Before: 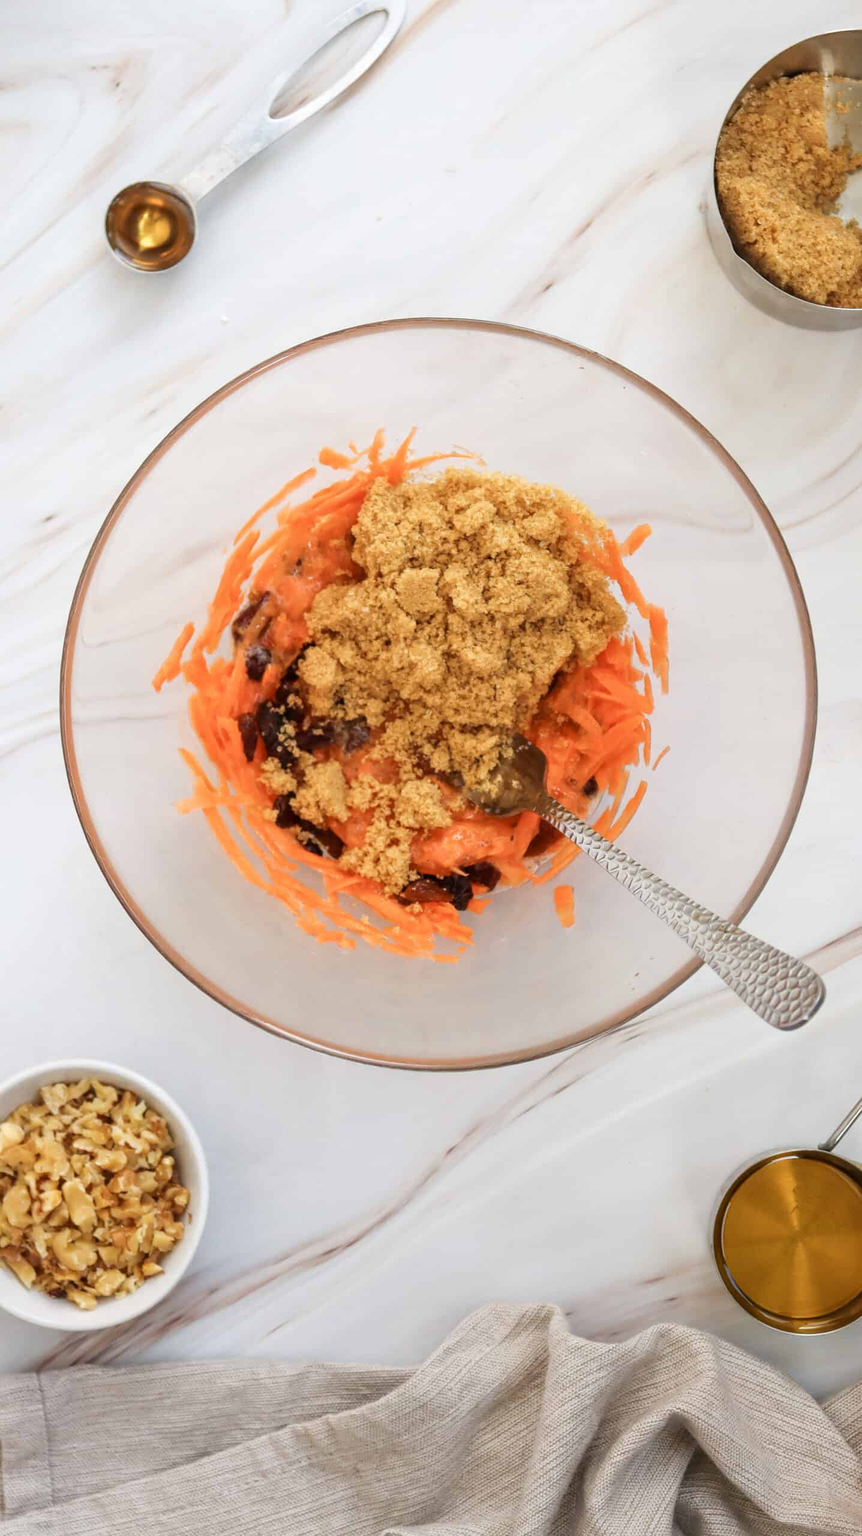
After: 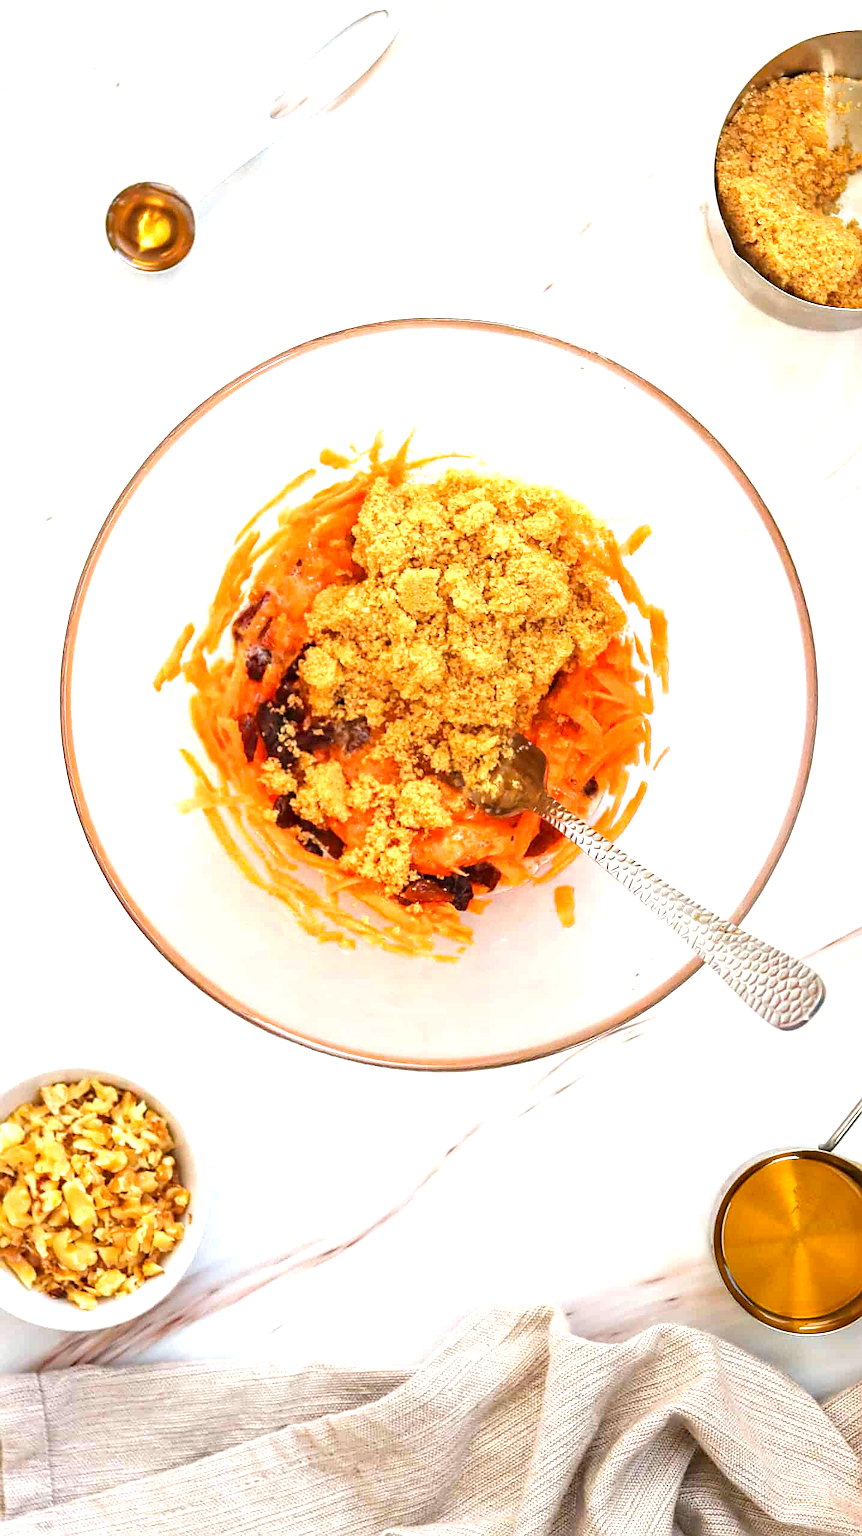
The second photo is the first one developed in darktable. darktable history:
exposure: black level correction 0, exposure 1 EV, compensate exposure bias true, compensate highlight preservation false
sharpen: on, module defaults
haze removal: strength 0.29, distance 0.25, compatibility mode true, adaptive false
